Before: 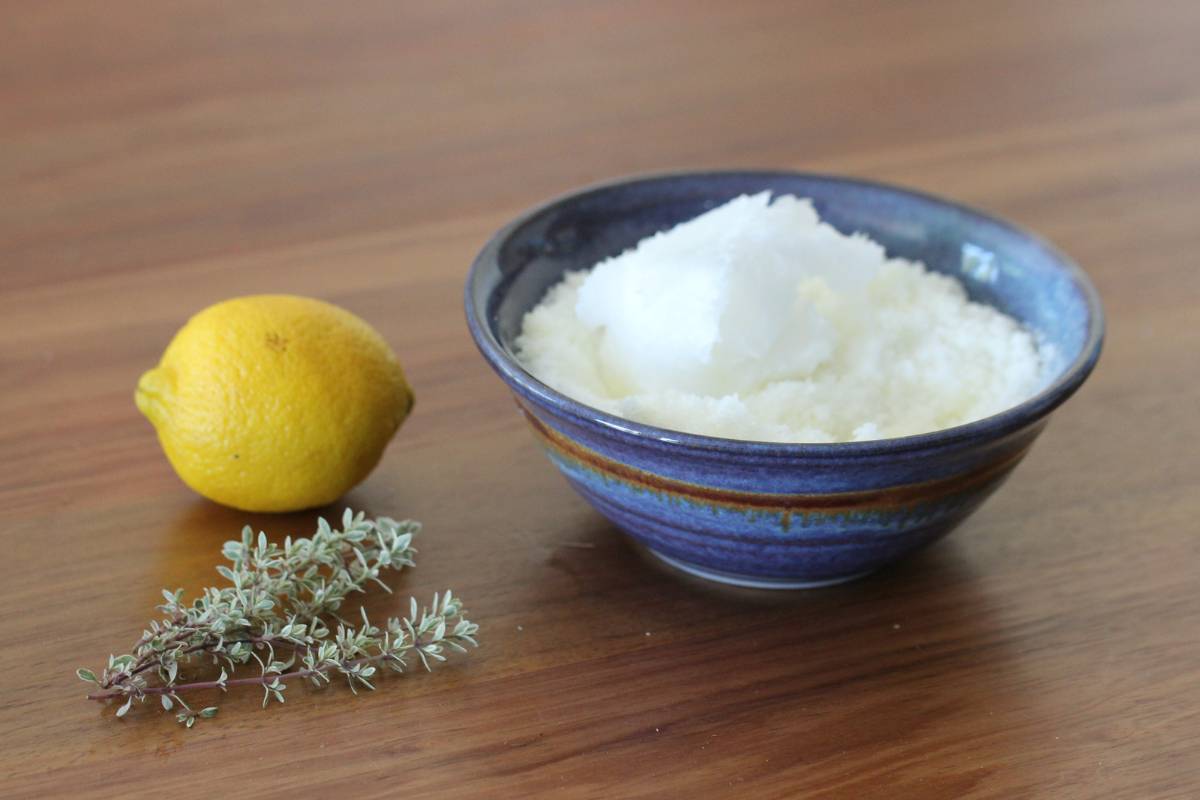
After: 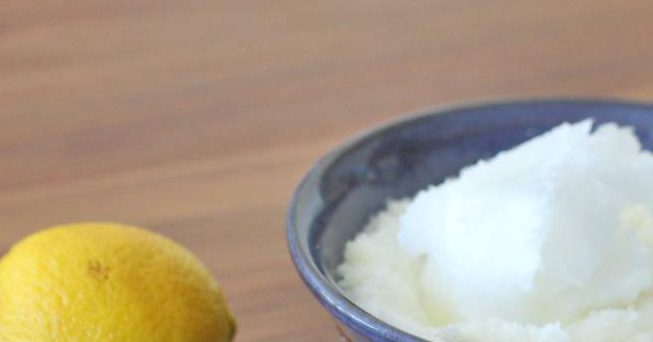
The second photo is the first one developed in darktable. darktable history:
tone equalizer: -7 EV 0.165 EV, -6 EV 0.578 EV, -5 EV 1.18 EV, -4 EV 1.31 EV, -3 EV 1.18 EV, -2 EV 0.6 EV, -1 EV 0.167 EV
crop: left 14.864%, top 9.064%, right 30.702%, bottom 48.076%
